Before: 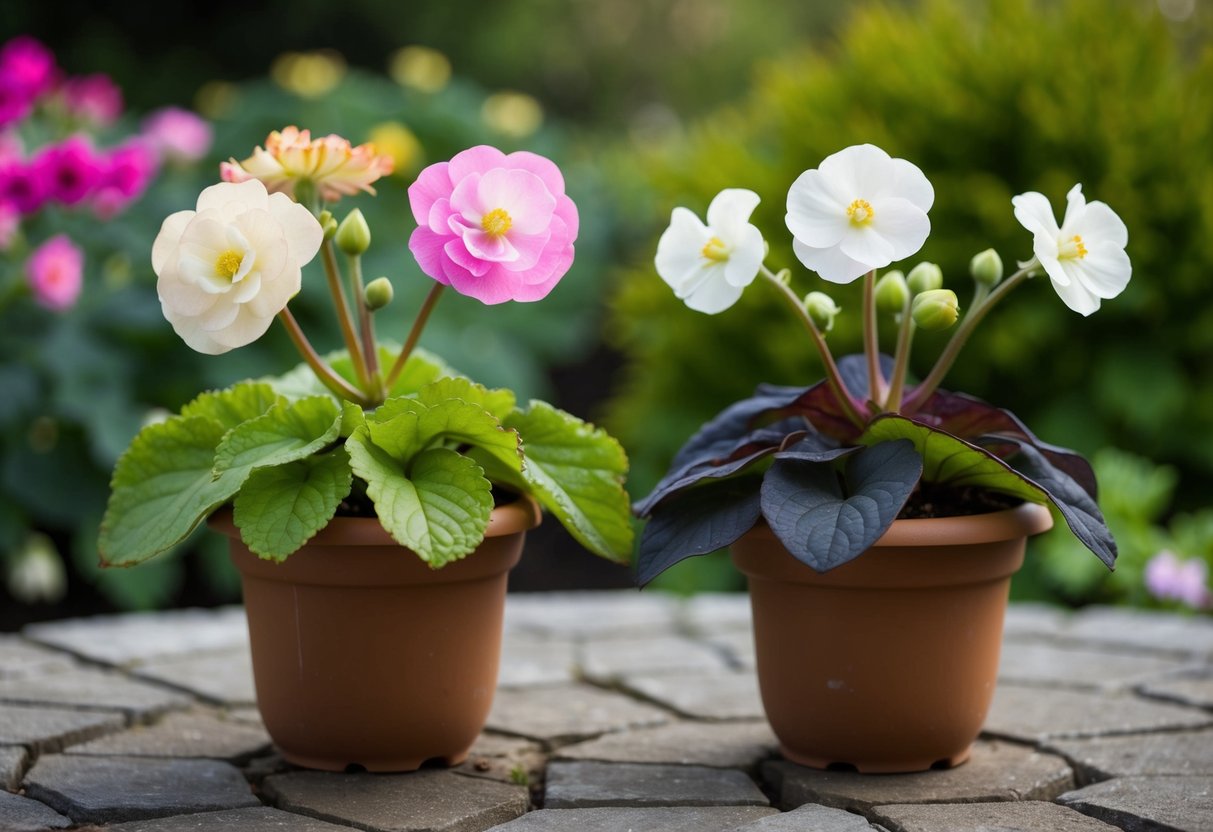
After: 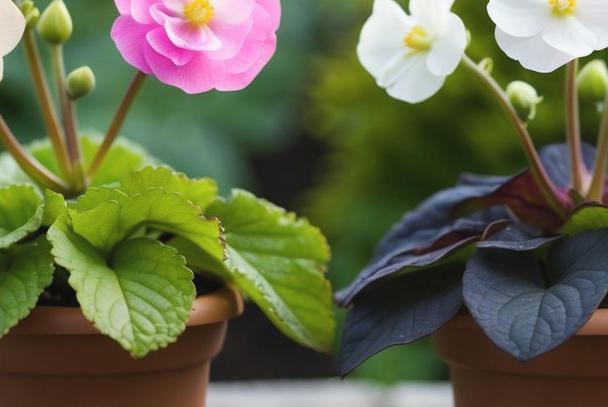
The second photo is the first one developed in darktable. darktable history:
crop: left 24.617%, top 25.455%, right 25.231%, bottom 25.525%
exposure: black level correction -0.004, exposure 0.049 EV, compensate exposure bias true, compensate highlight preservation false
